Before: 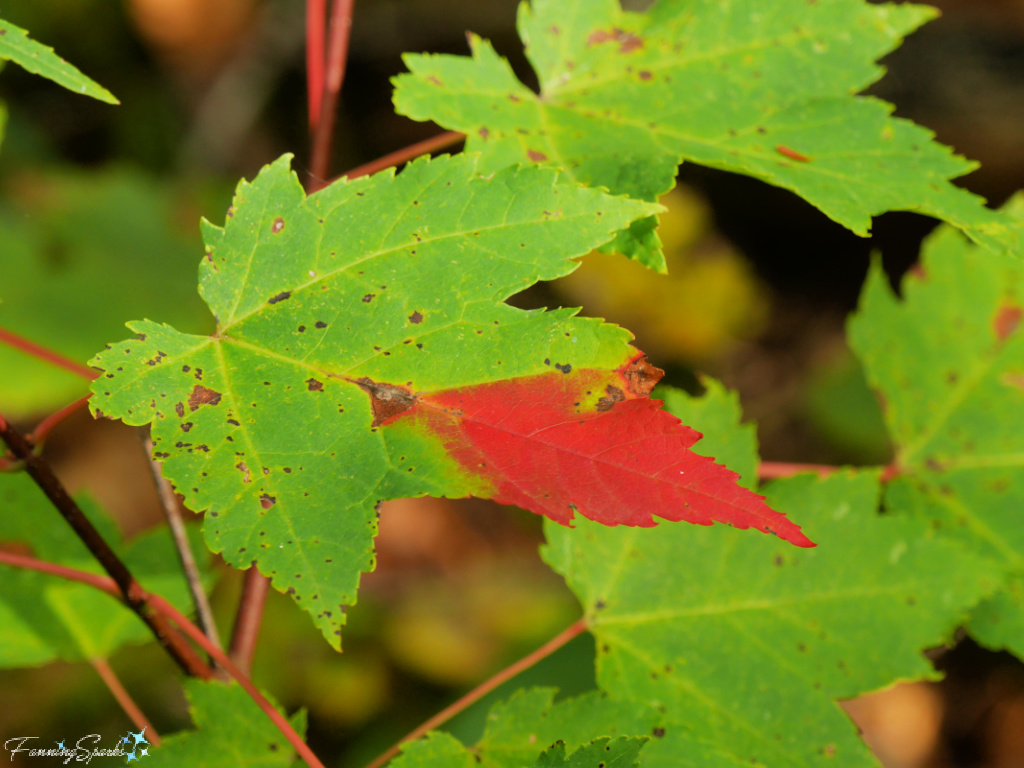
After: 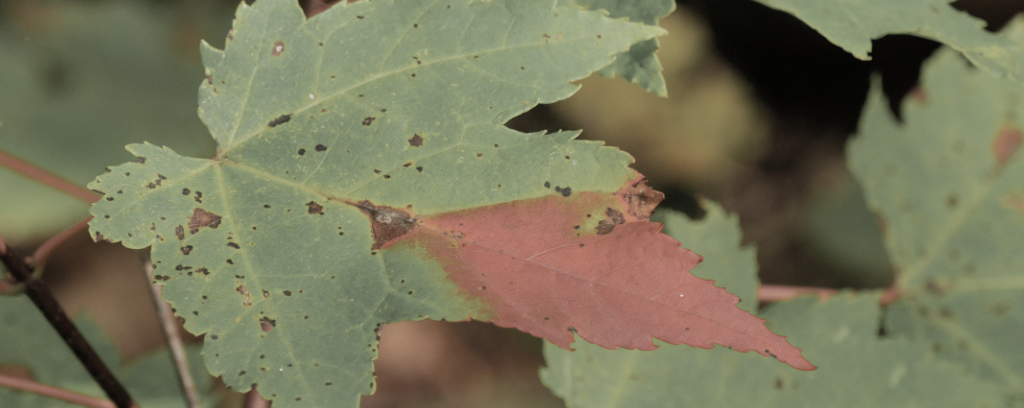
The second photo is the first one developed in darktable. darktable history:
crop and rotate: top 23.166%, bottom 23.676%
shadows and highlights: soften with gaussian
color zones: curves: ch0 [(0, 0.613) (0.01, 0.613) (0.245, 0.448) (0.498, 0.529) (0.642, 0.665) (0.879, 0.777) (0.99, 0.613)]; ch1 [(0, 0.035) (0.121, 0.189) (0.259, 0.197) (0.415, 0.061) (0.589, 0.022) (0.732, 0.022) (0.857, 0.026) (0.991, 0.053)]
